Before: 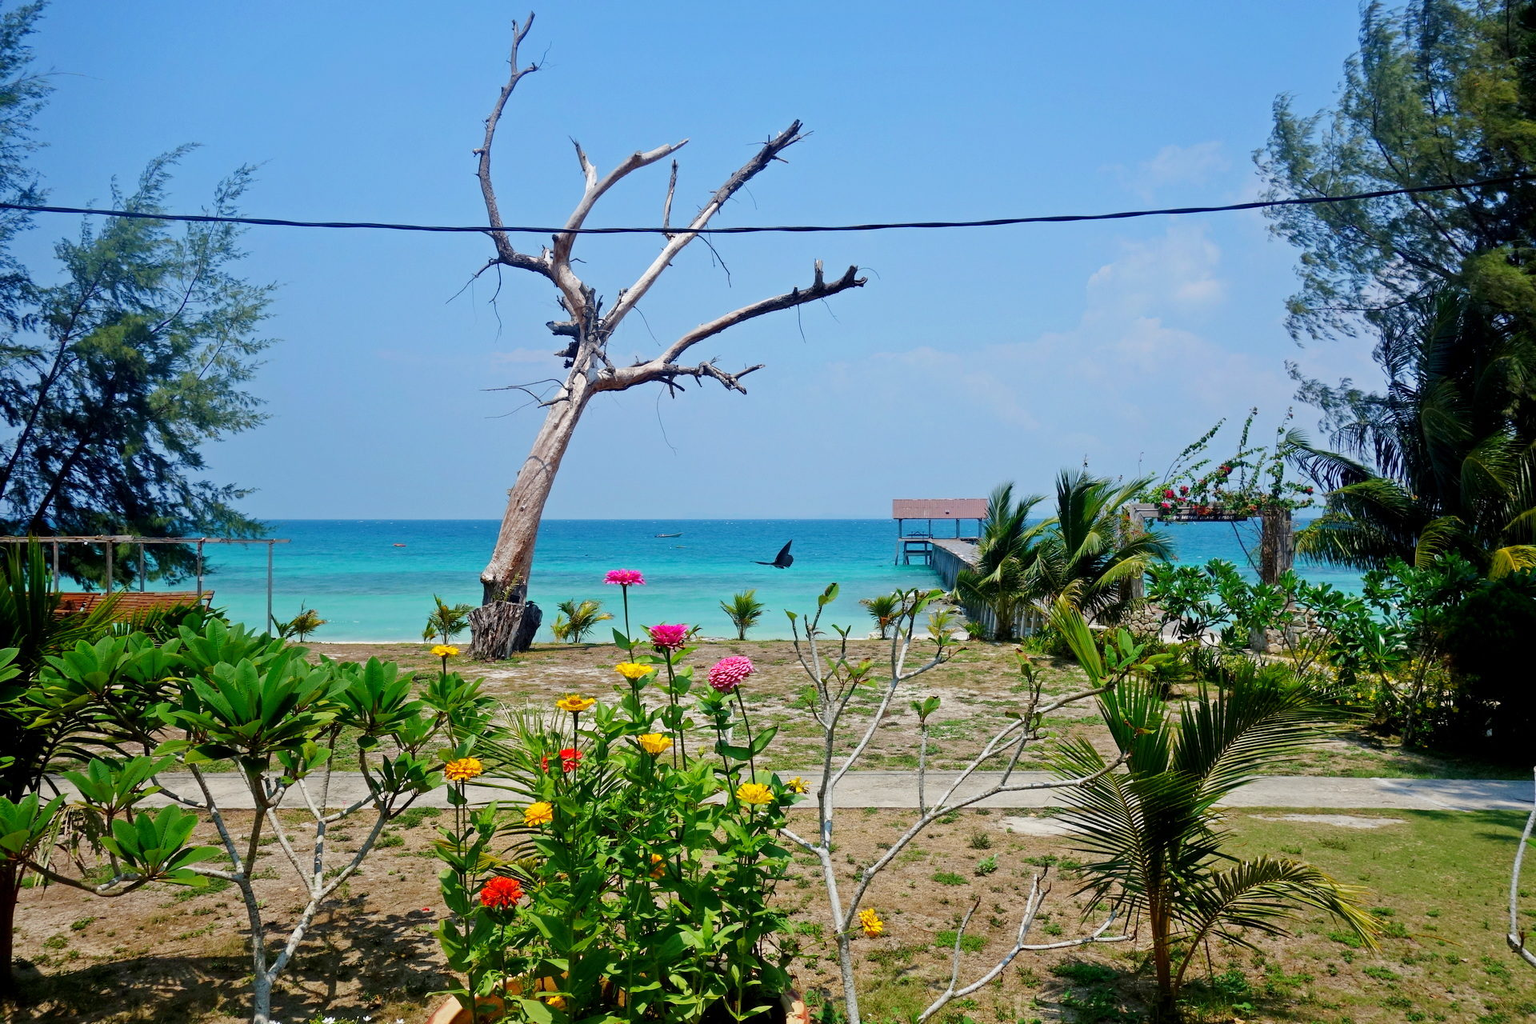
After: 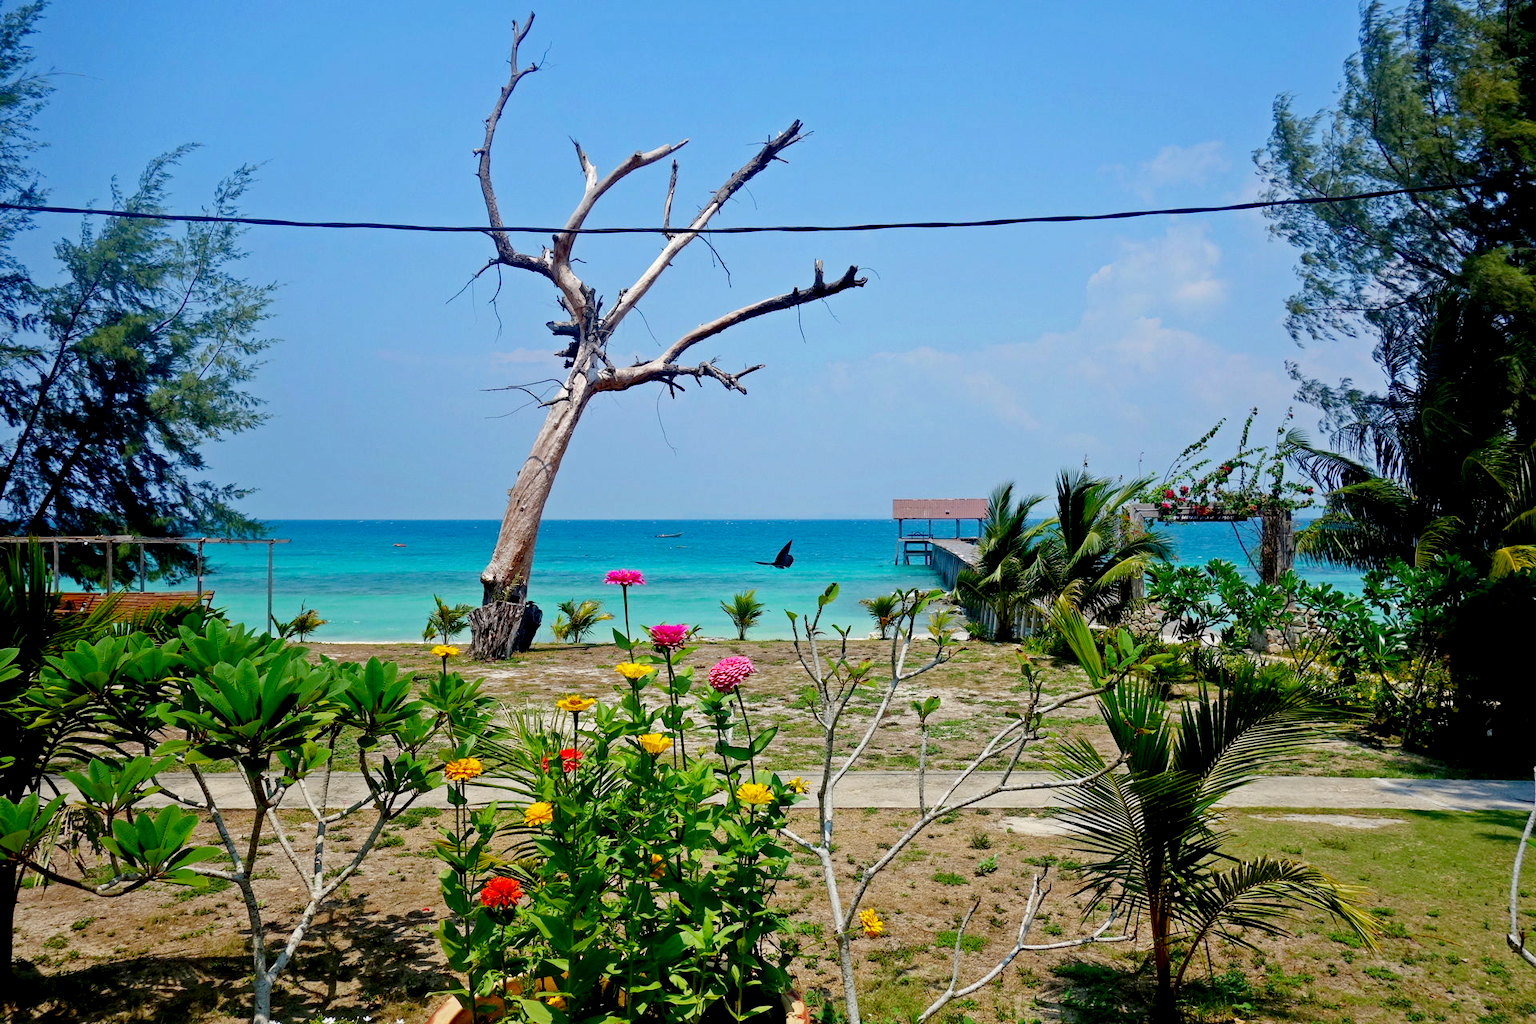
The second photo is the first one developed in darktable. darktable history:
exposure: black level correction 0.009, exposure 0.017 EV, compensate highlight preservation false
haze removal: compatibility mode true, adaptive false
